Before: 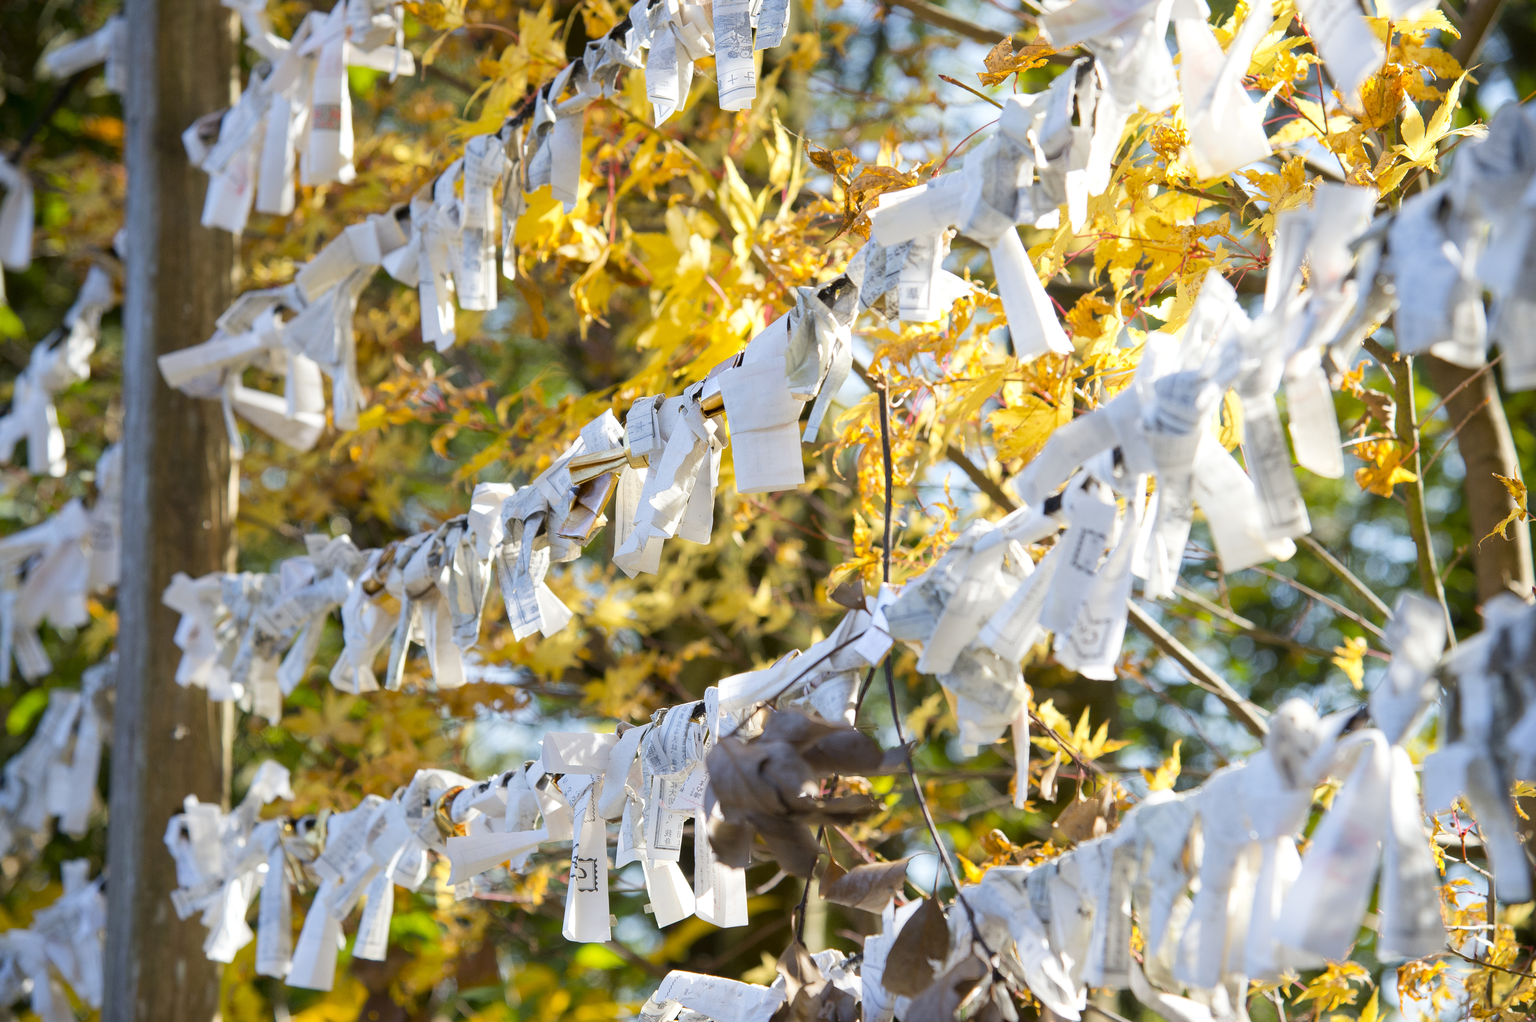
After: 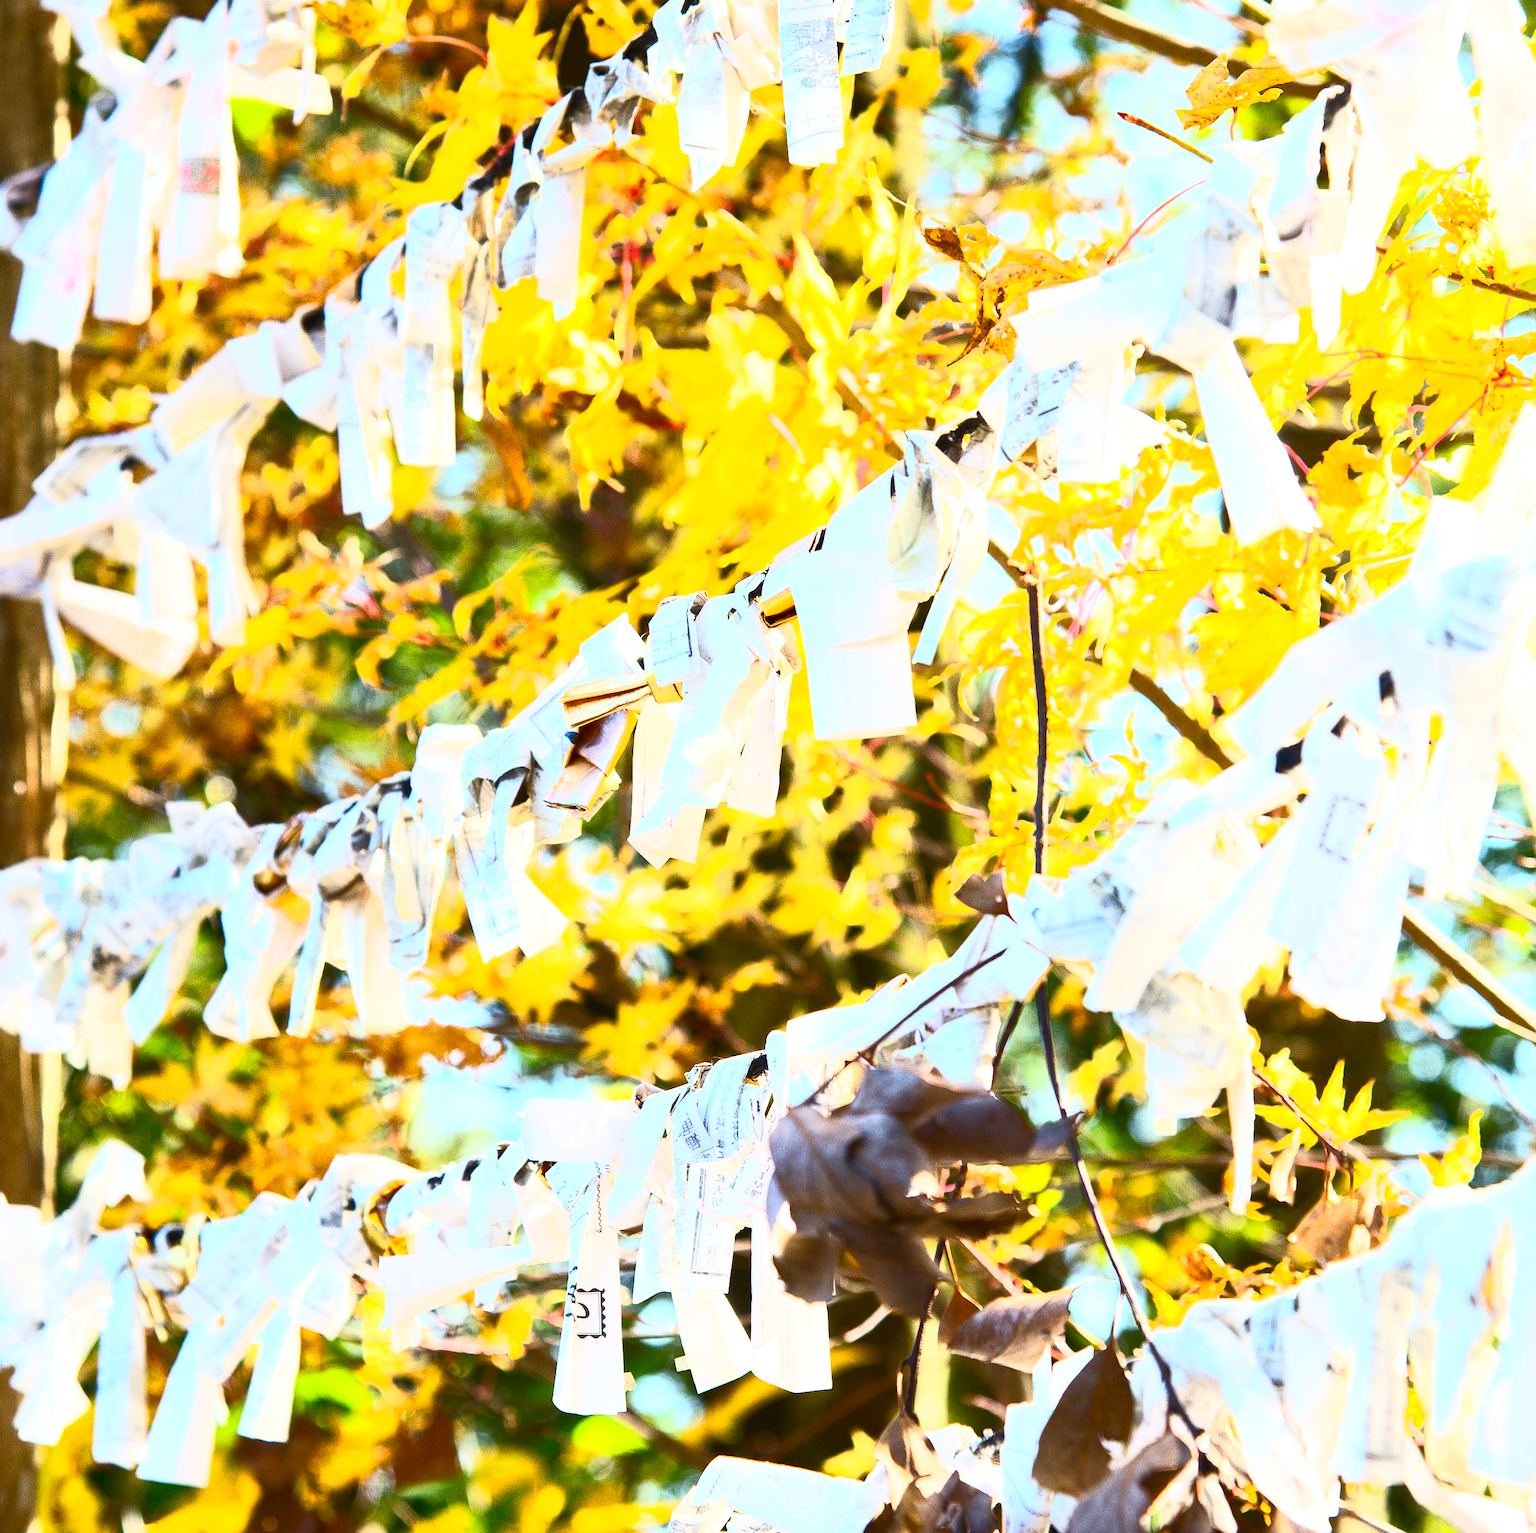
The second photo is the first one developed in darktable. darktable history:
crop and rotate: left 12.648%, right 20.685%
contrast brightness saturation: contrast 0.83, brightness 0.59, saturation 0.59
